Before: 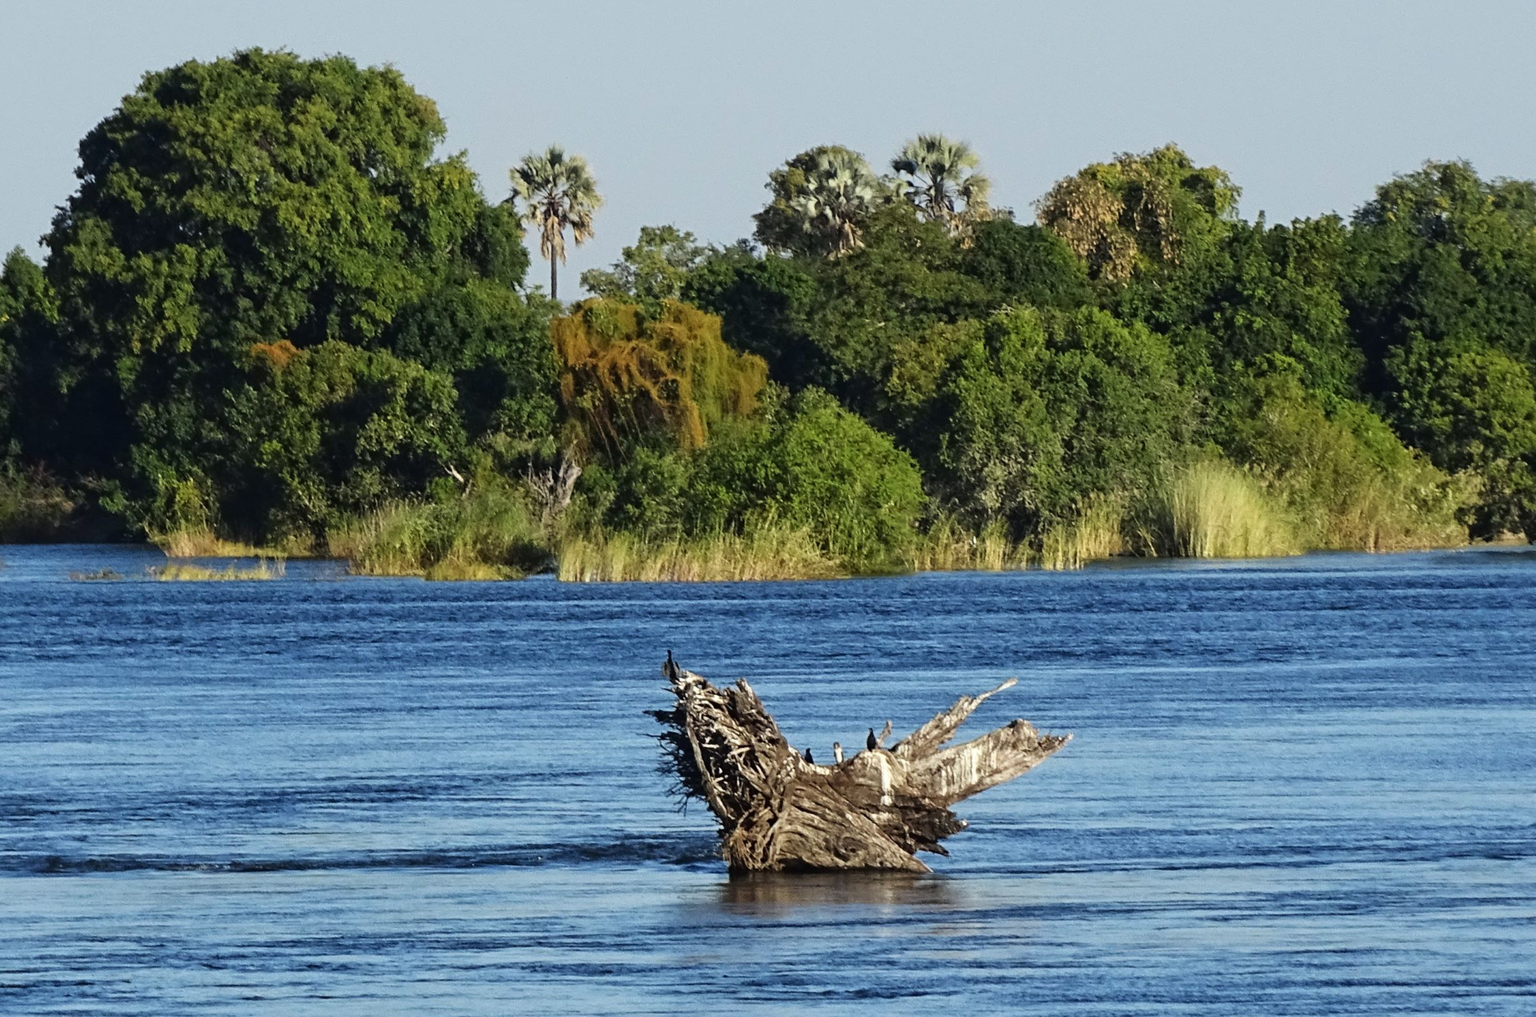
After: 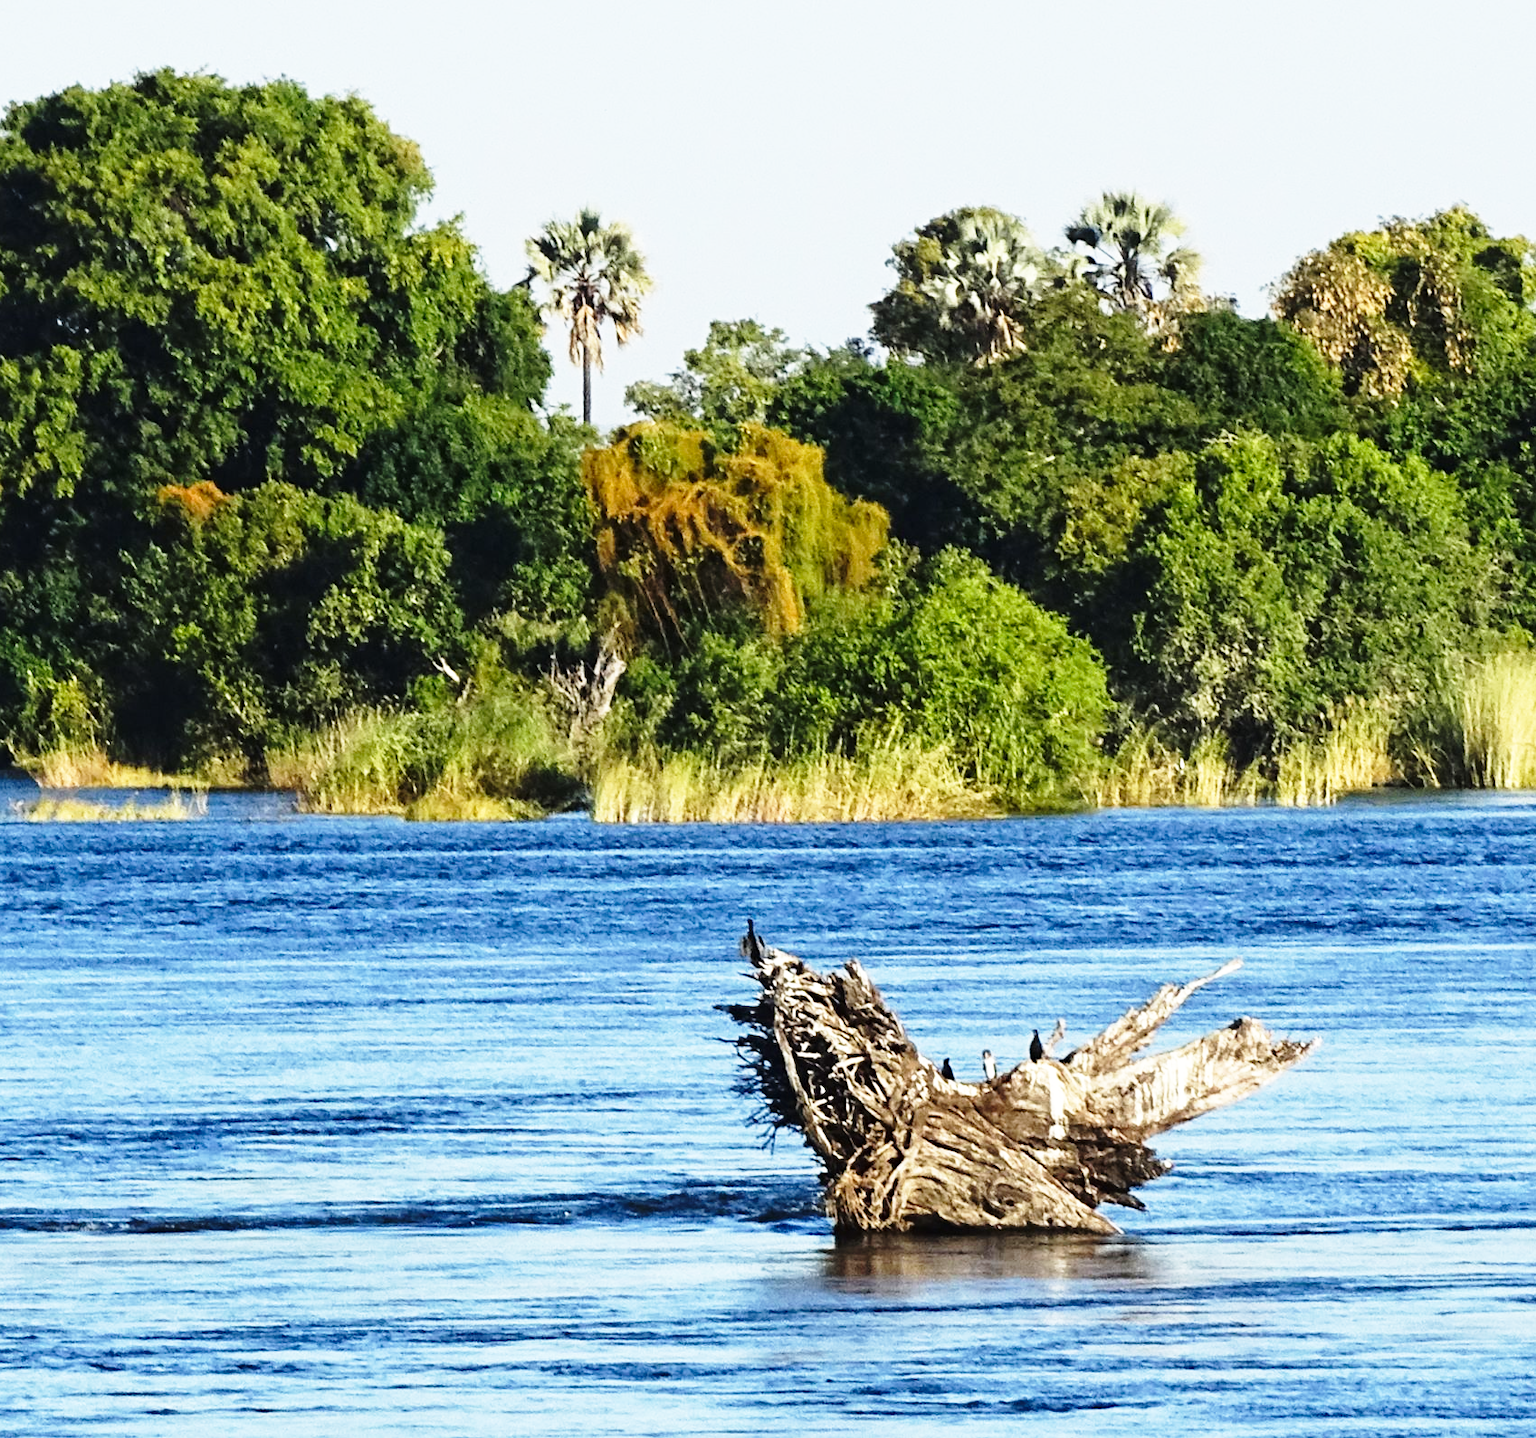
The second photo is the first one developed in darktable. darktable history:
crop and rotate: left 9.055%, right 20.206%
base curve: curves: ch0 [(0, 0) (0.026, 0.03) (0.109, 0.232) (0.351, 0.748) (0.669, 0.968) (1, 1)], preserve colors none
